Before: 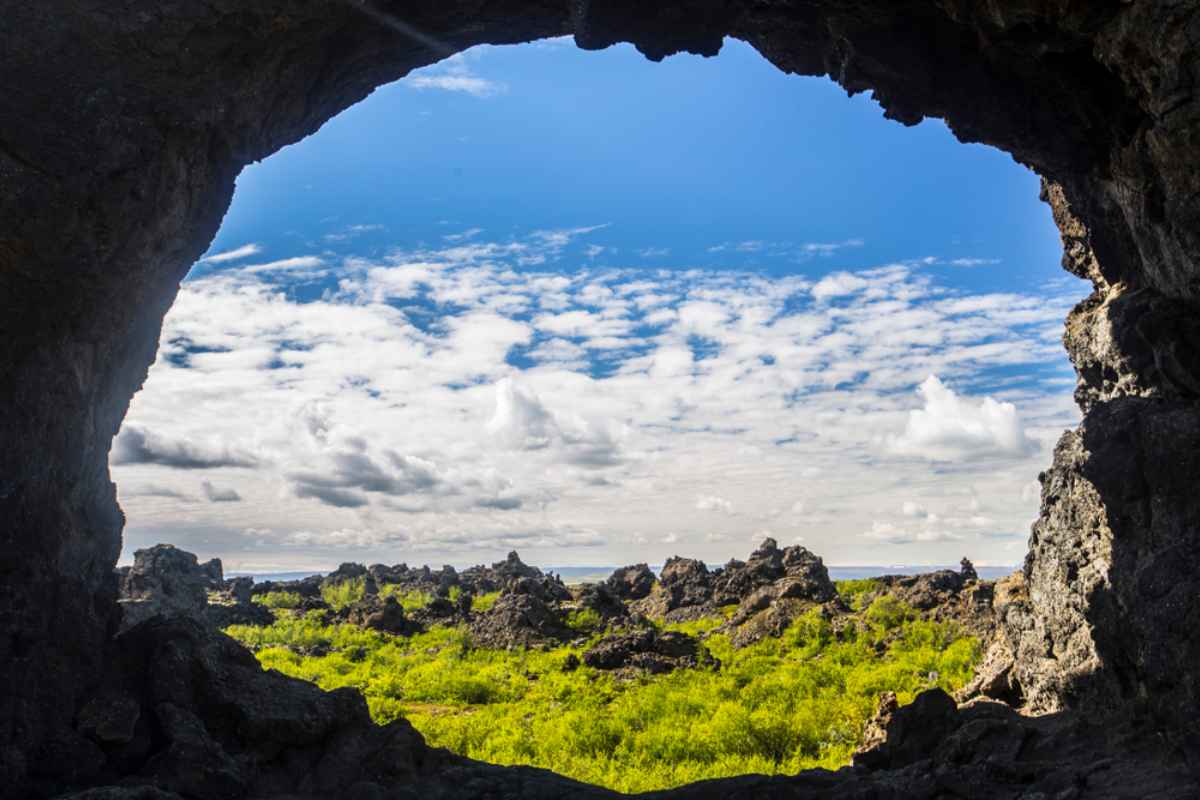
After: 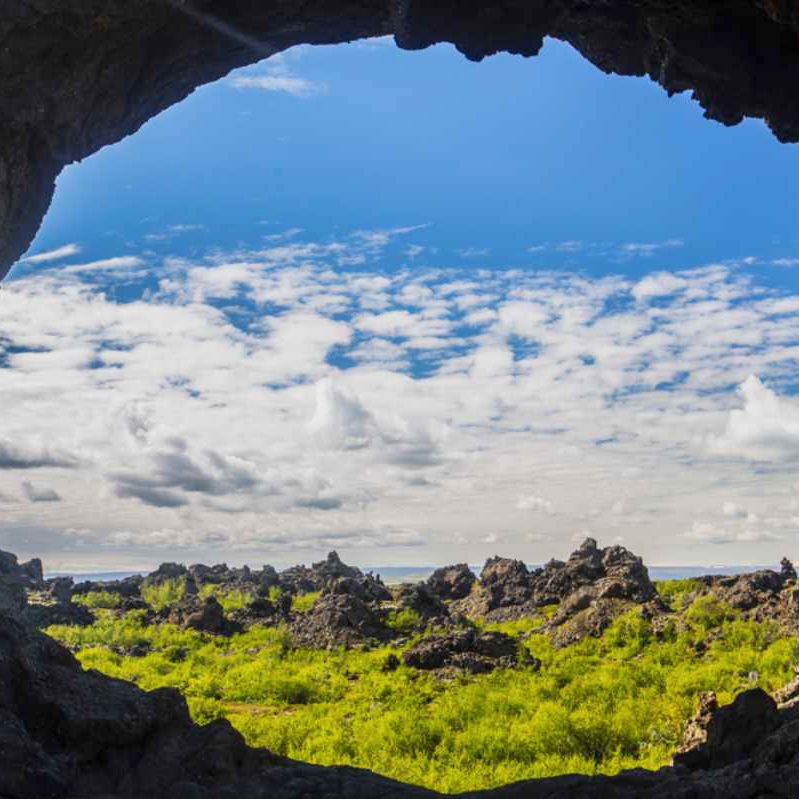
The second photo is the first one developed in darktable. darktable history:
color balance rgb: contrast -10%
crop and rotate: left 15.055%, right 18.278%
